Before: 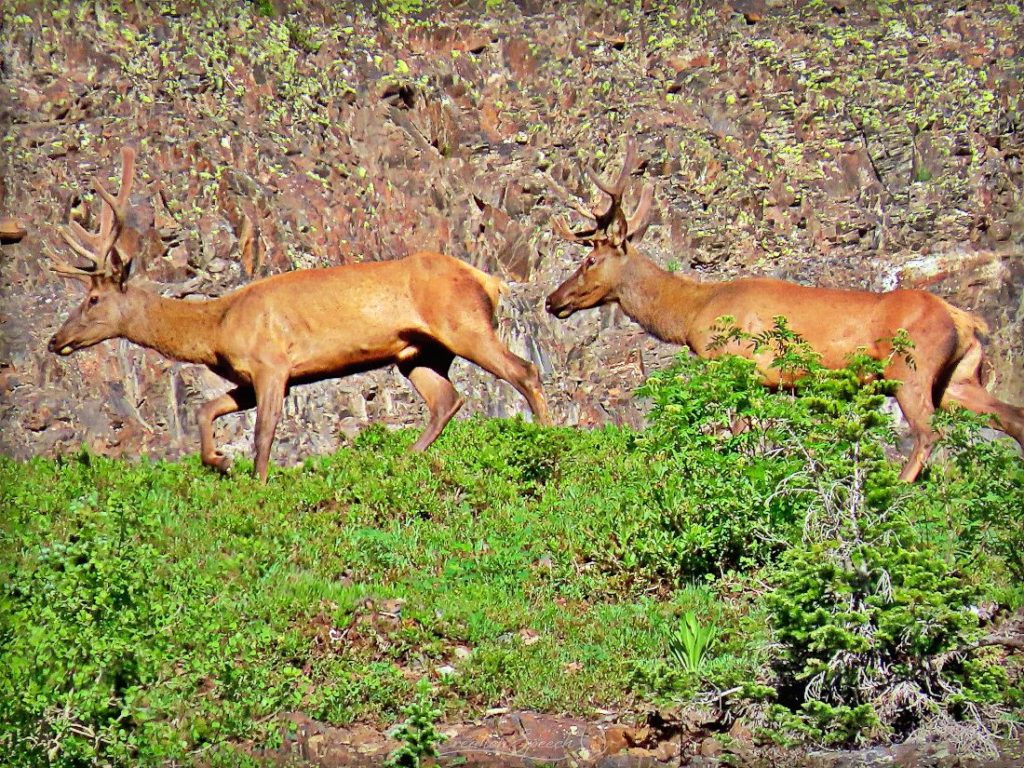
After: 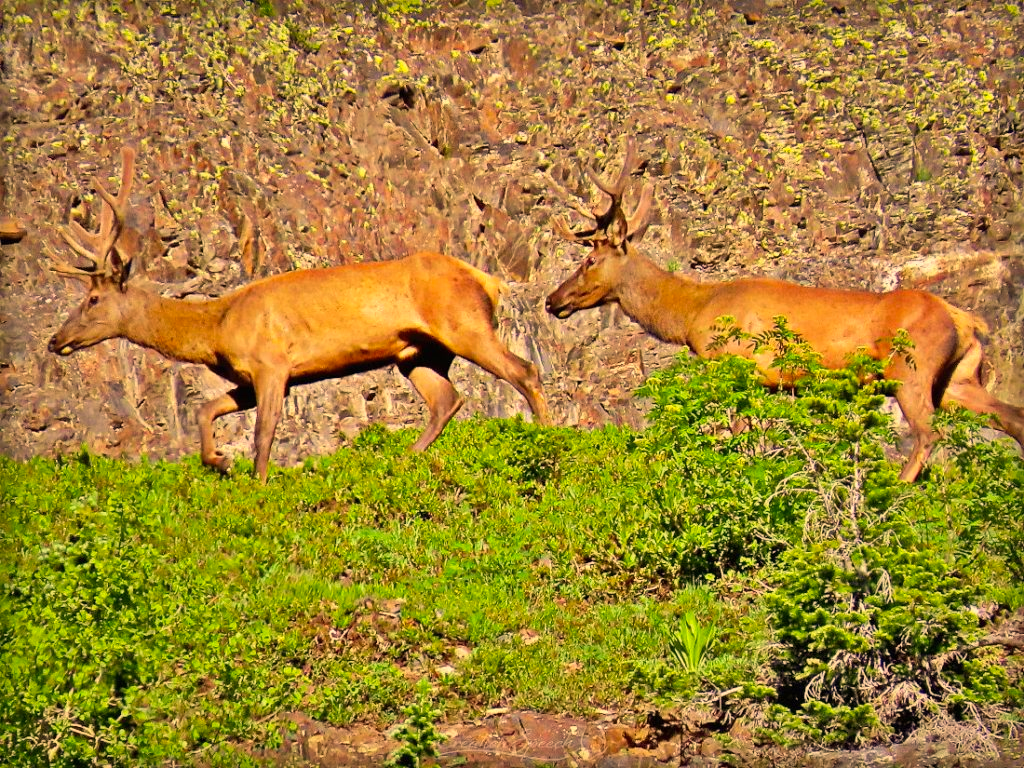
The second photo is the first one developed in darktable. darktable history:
color correction: highlights a* 14.89, highlights b* 32.27
